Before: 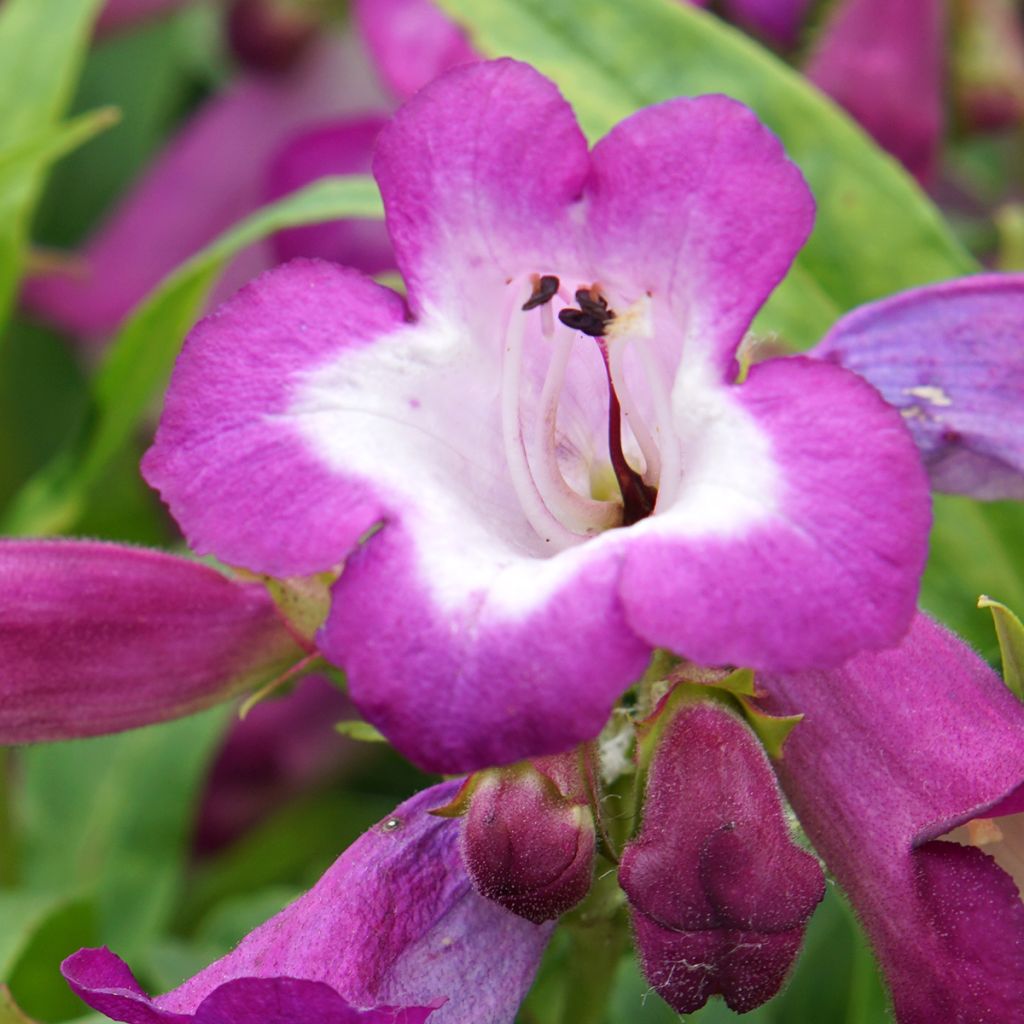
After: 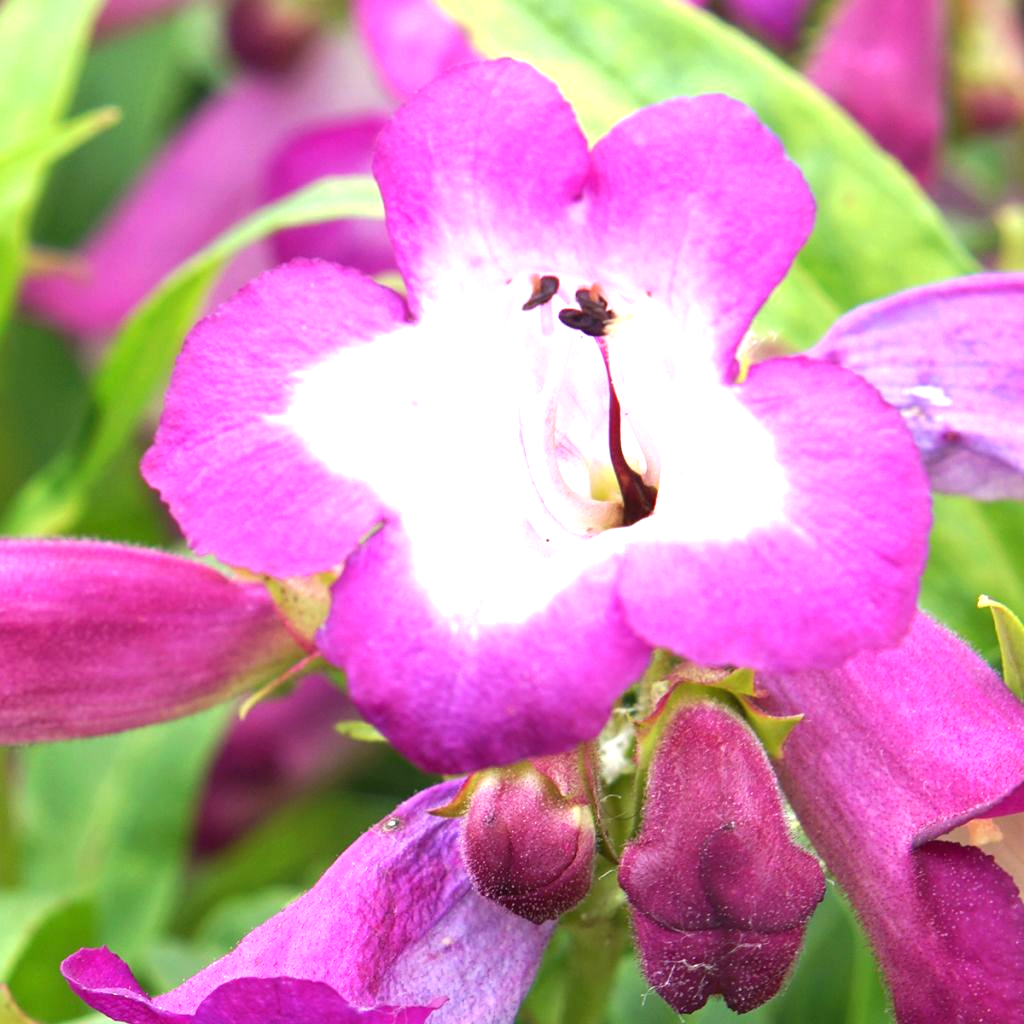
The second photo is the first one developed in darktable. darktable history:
exposure: black level correction 0, exposure 1.2 EV, compensate highlight preservation false
color zones: curves: ch0 [(0.25, 0.5) (0.423, 0.5) (0.443, 0.5) (0.521, 0.756) (0.568, 0.5) (0.576, 0.5) (0.75, 0.5)]; ch1 [(0.25, 0.5) (0.423, 0.5) (0.443, 0.5) (0.539, 0.873) (0.624, 0.565) (0.631, 0.5) (0.75, 0.5)]
